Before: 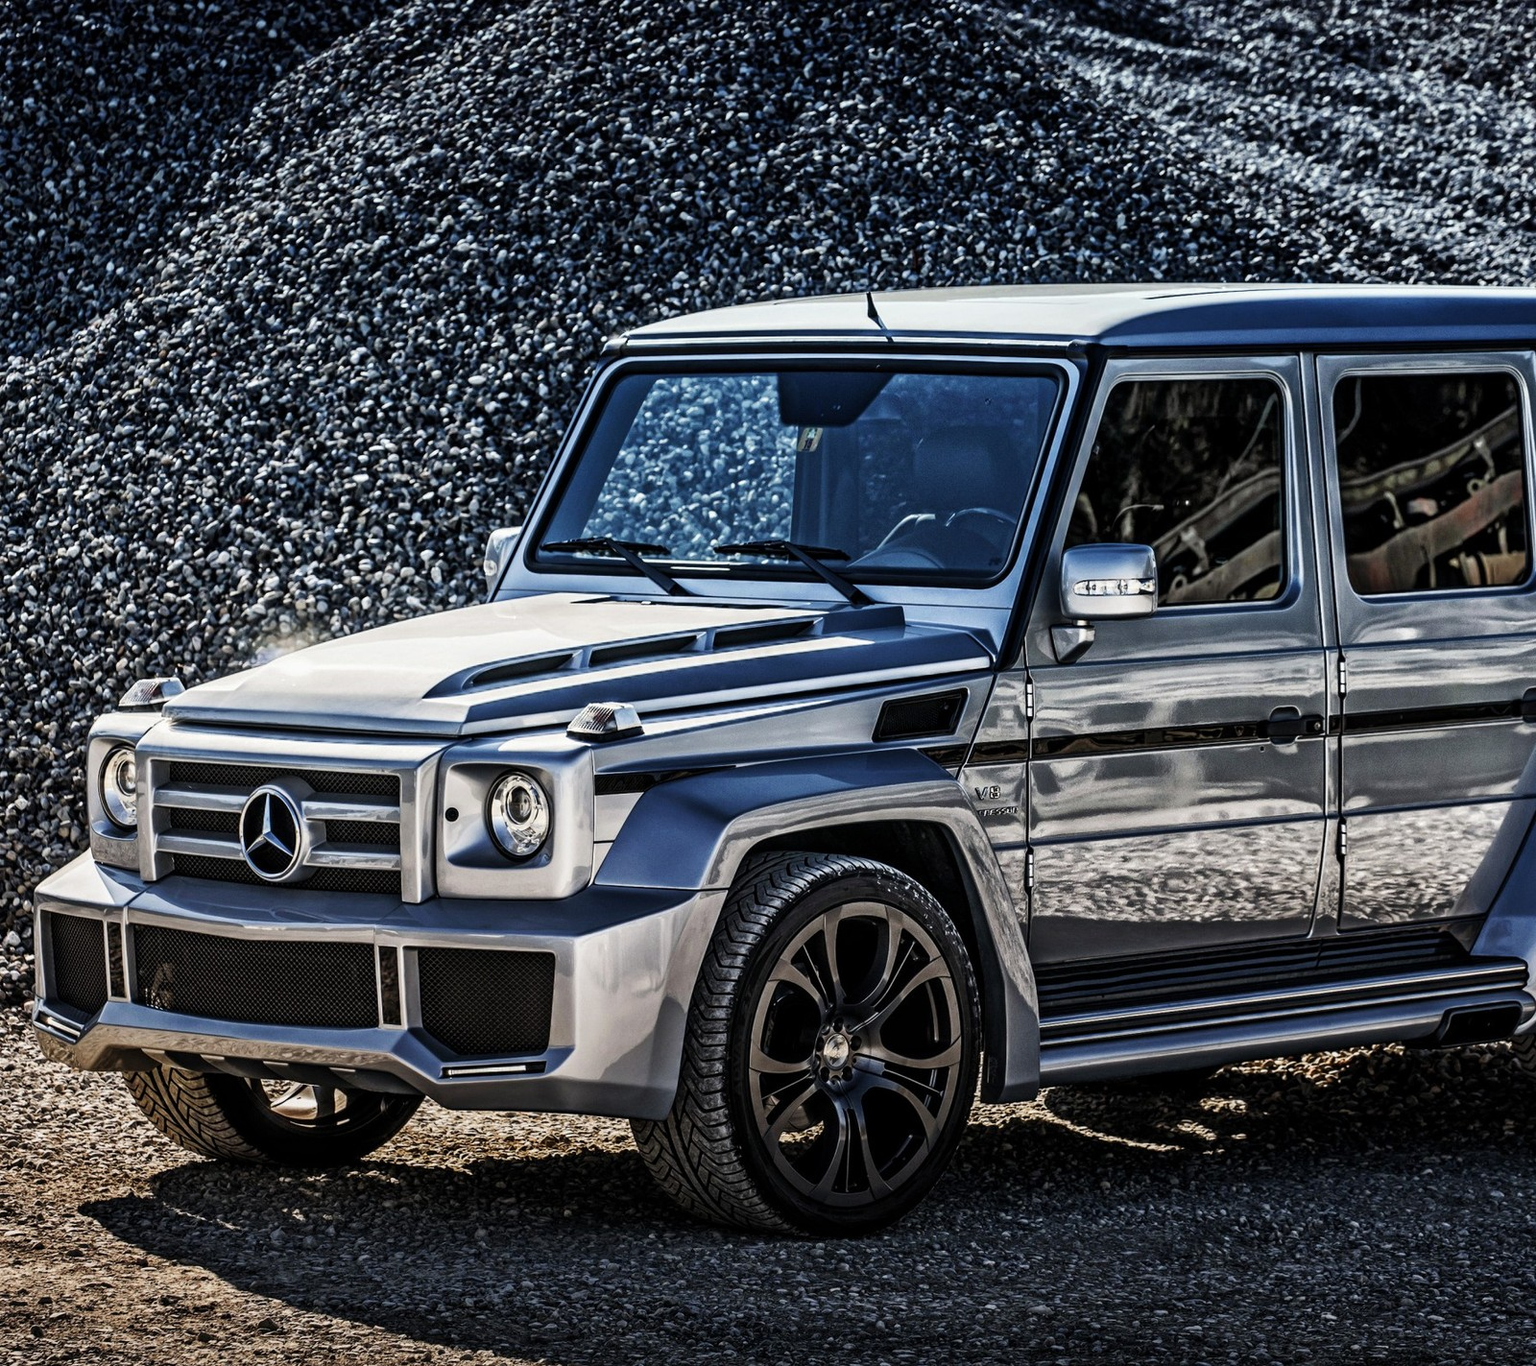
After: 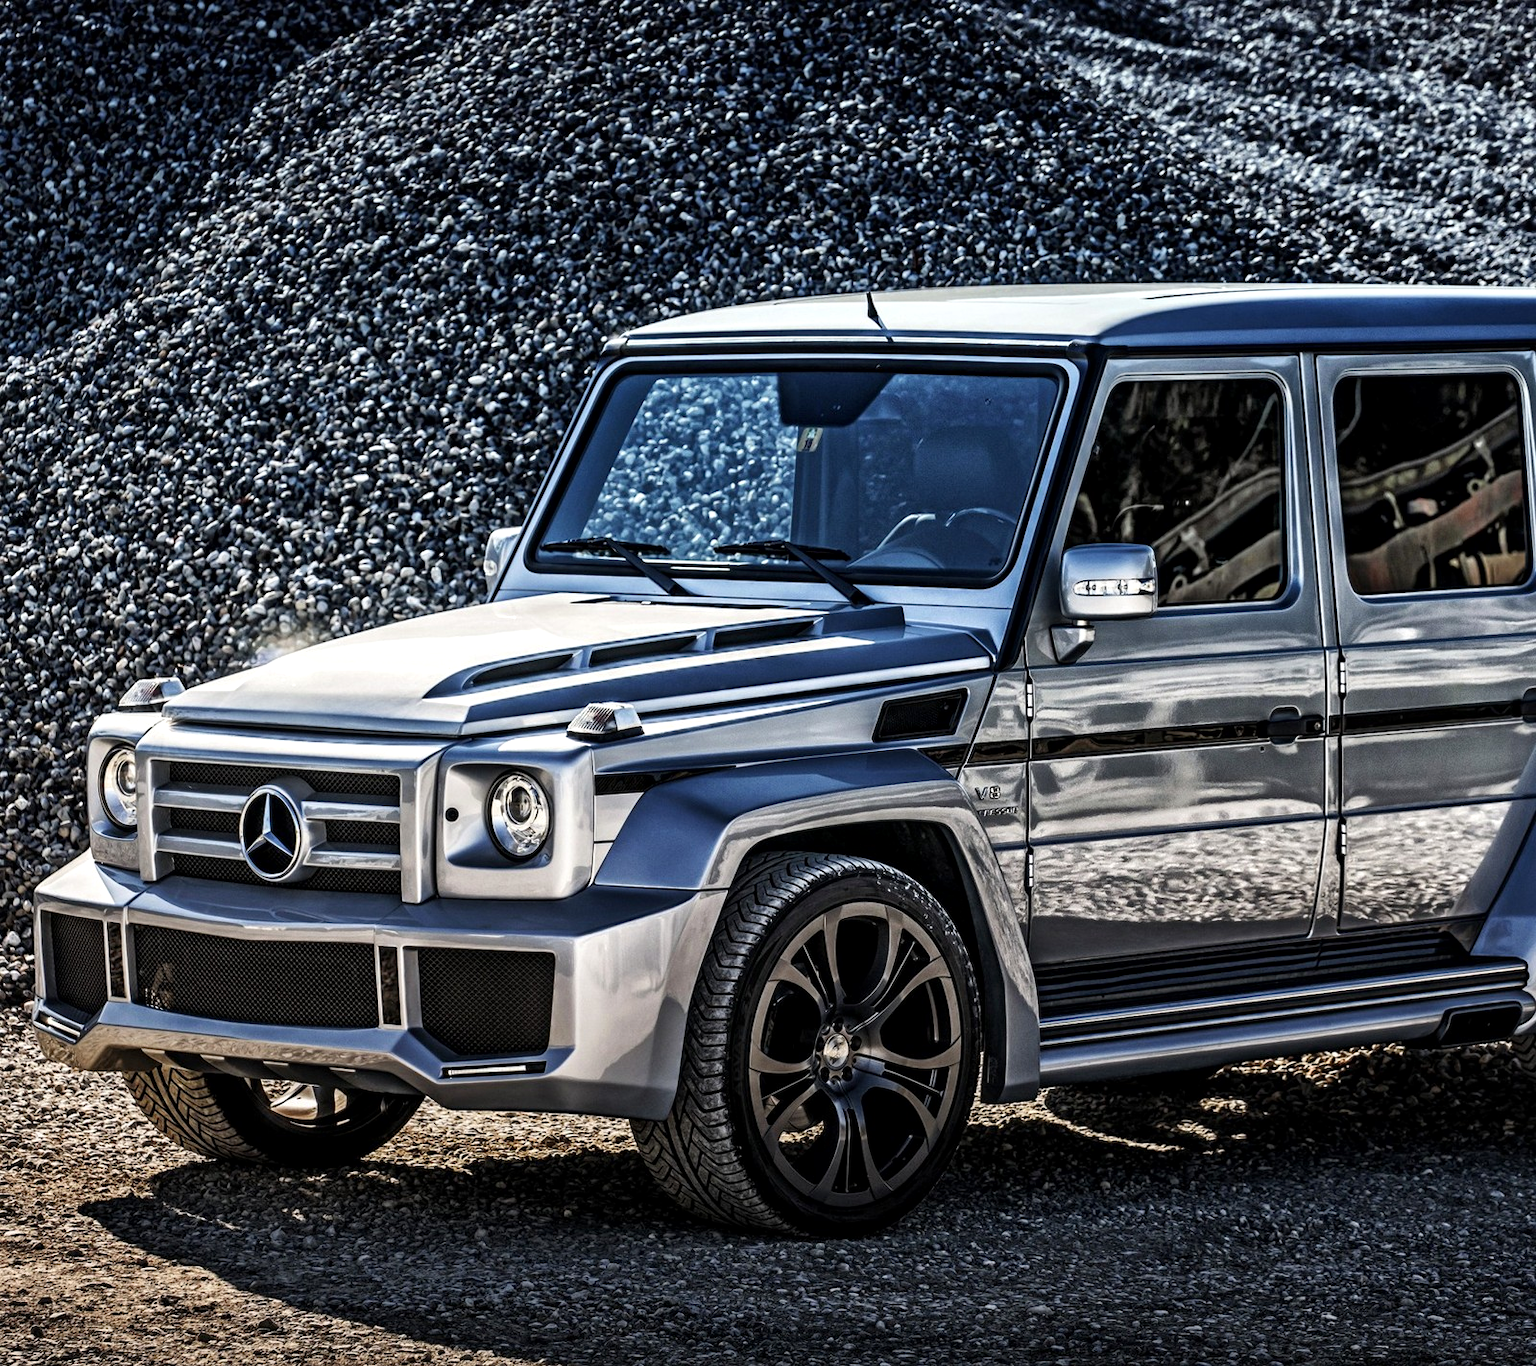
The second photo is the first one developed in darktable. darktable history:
exposure: exposure 0.206 EV, compensate highlight preservation false
local contrast: mode bilateral grid, contrast 20, coarseness 49, detail 119%, midtone range 0.2
